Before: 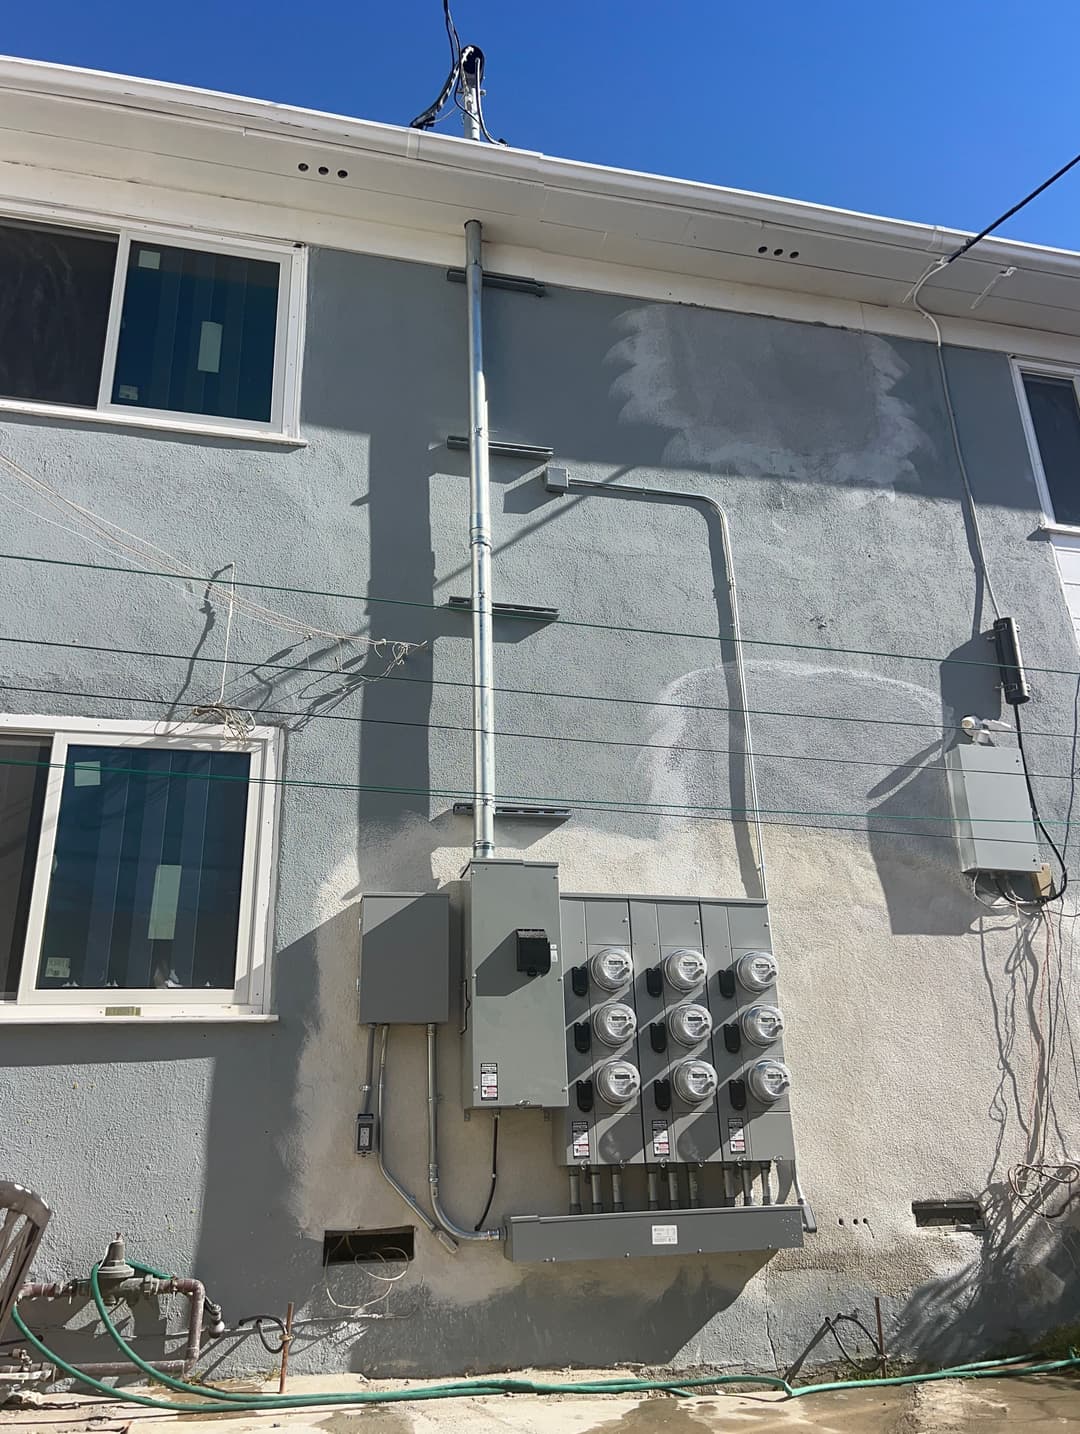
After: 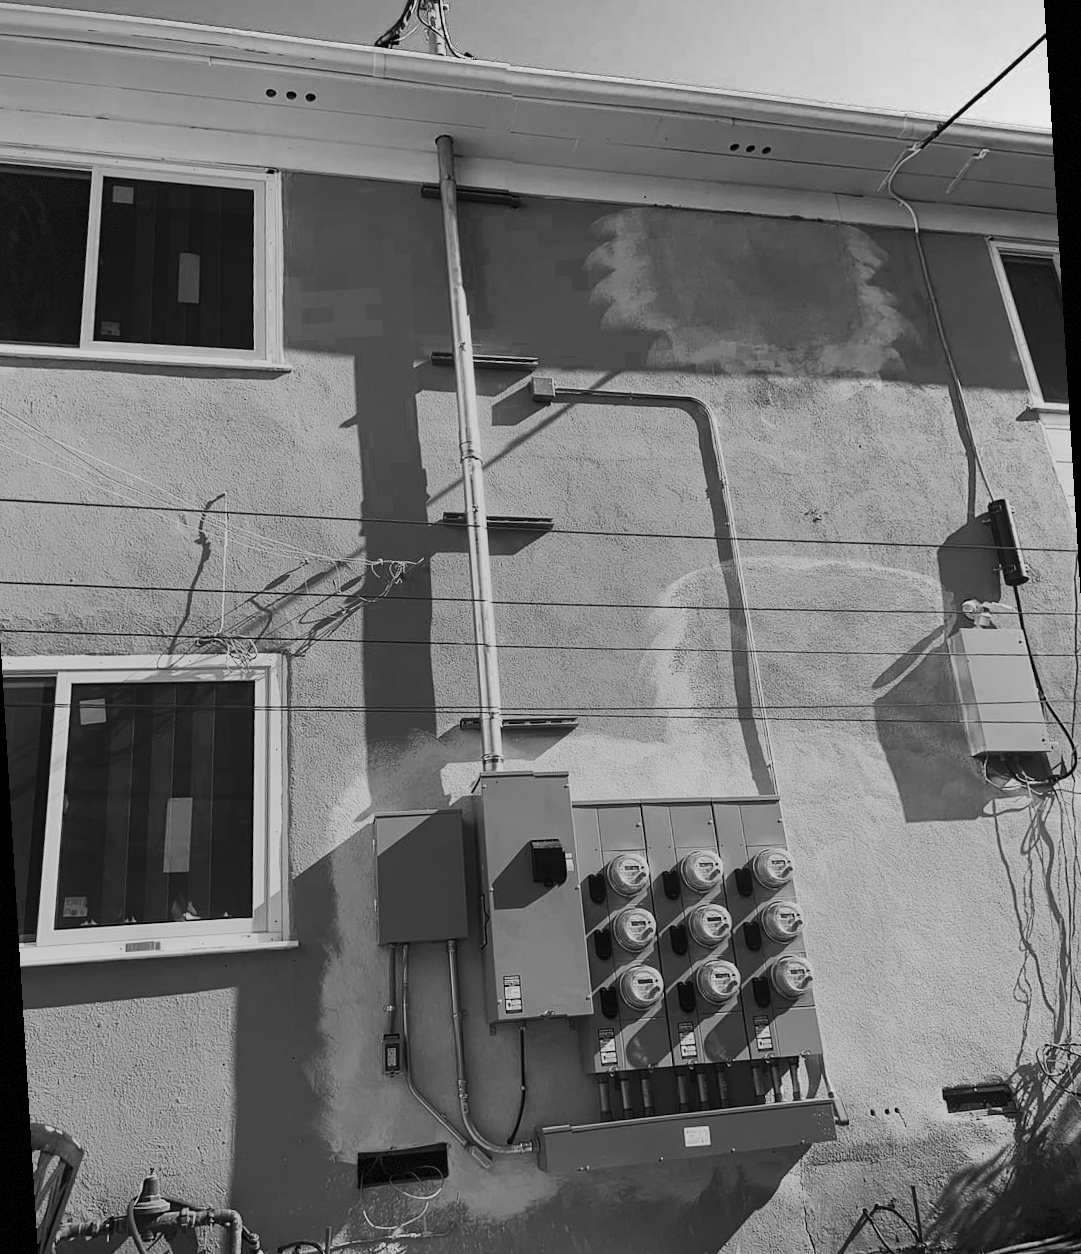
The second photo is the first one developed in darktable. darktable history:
vignetting: fall-off start 97.28%, fall-off radius 79%, brightness -0.462, saturation -0.3, width/height ratio 1.114, dithering 8-bit output, unbound false
tone curve: curves: ch0 [(0, 0) (0.003, 0.003) (0.011, 0.009) (0.025, 0.018) (0.044, 0.028) (0.069, 0.038) (0.1, 0.049) (0.136, 0.062) (0.177, 0.089) (0.224, 0.123) (0.277, 0.165) (0.335, 0.223) (0.399, 0.293) (0.468, 0.385) (0.543, 0.497) (0.623, 0.613) (0.709, 0.716) (0.801, 0.802) (0.898, 0.887) (1, 1)], preserve colors none
color zones: curves: ch0 [(0.203, 0.433) (0.607, 0.517) (0.697, 0.696) (0.705, 0.897)]
monochrome: on, module defaults
filmic rgb: black relative exposure -13 EV, threshold 3 EV, target white luminance 85%, hardness 6.3, latitude 42.11%, contrast 0.858, shadows ↔ highlights balance 8.63%, color science v4 (2020), enable highlight reconstruction true
rotate and perspective: rotation -3.52°, crop left 0.036, crop right 0.964, crop top 0.081, crop bottom 0.919
